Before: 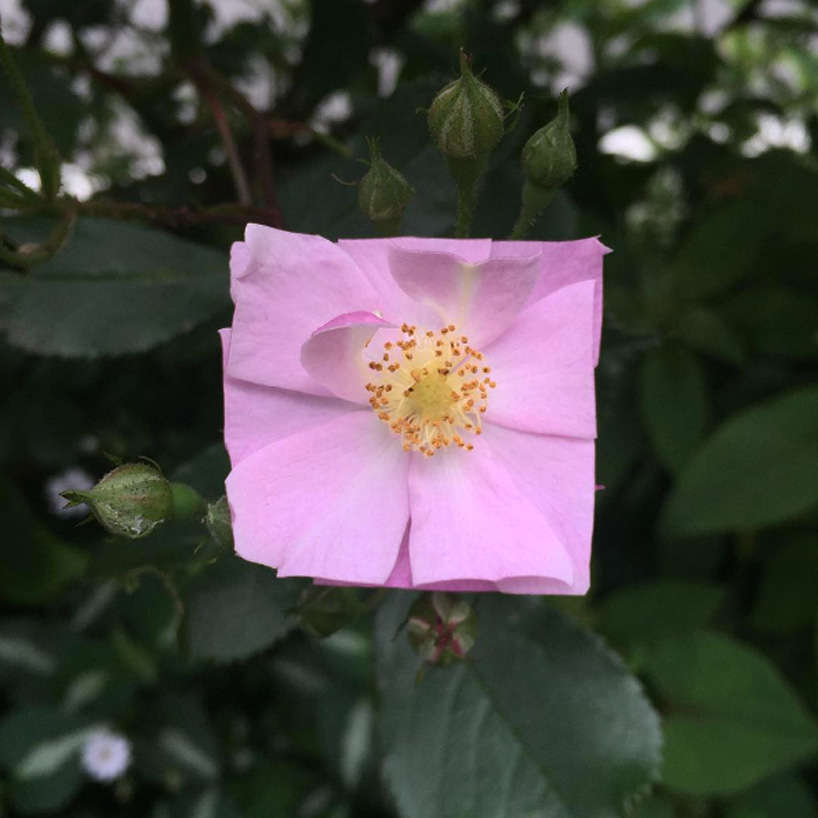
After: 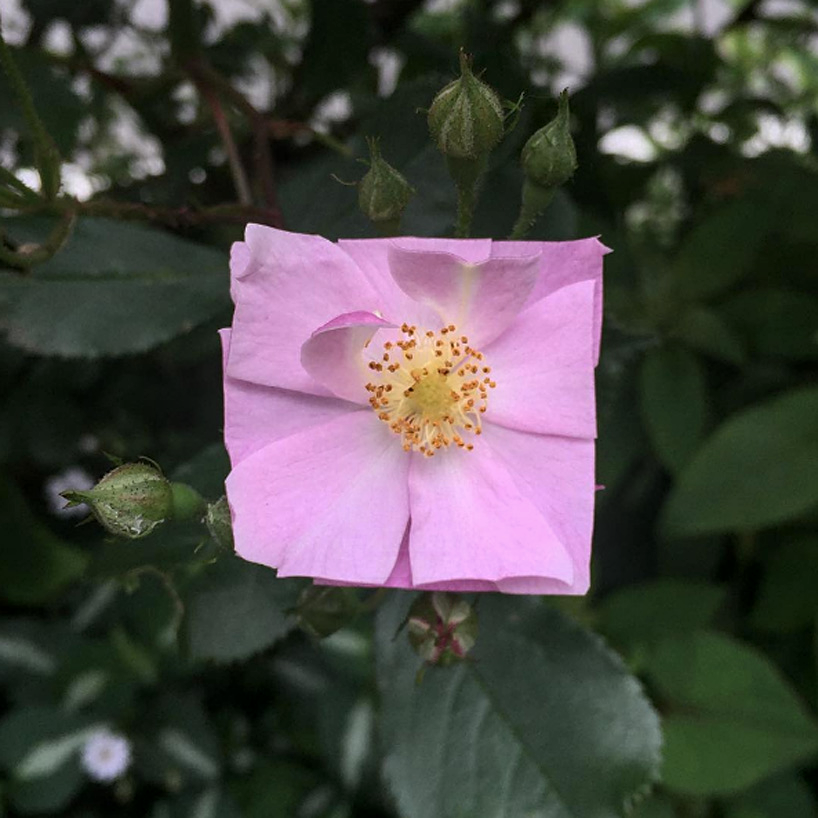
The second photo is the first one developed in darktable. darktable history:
local contrast: on, module defaults
sharpen: amount 0.213
